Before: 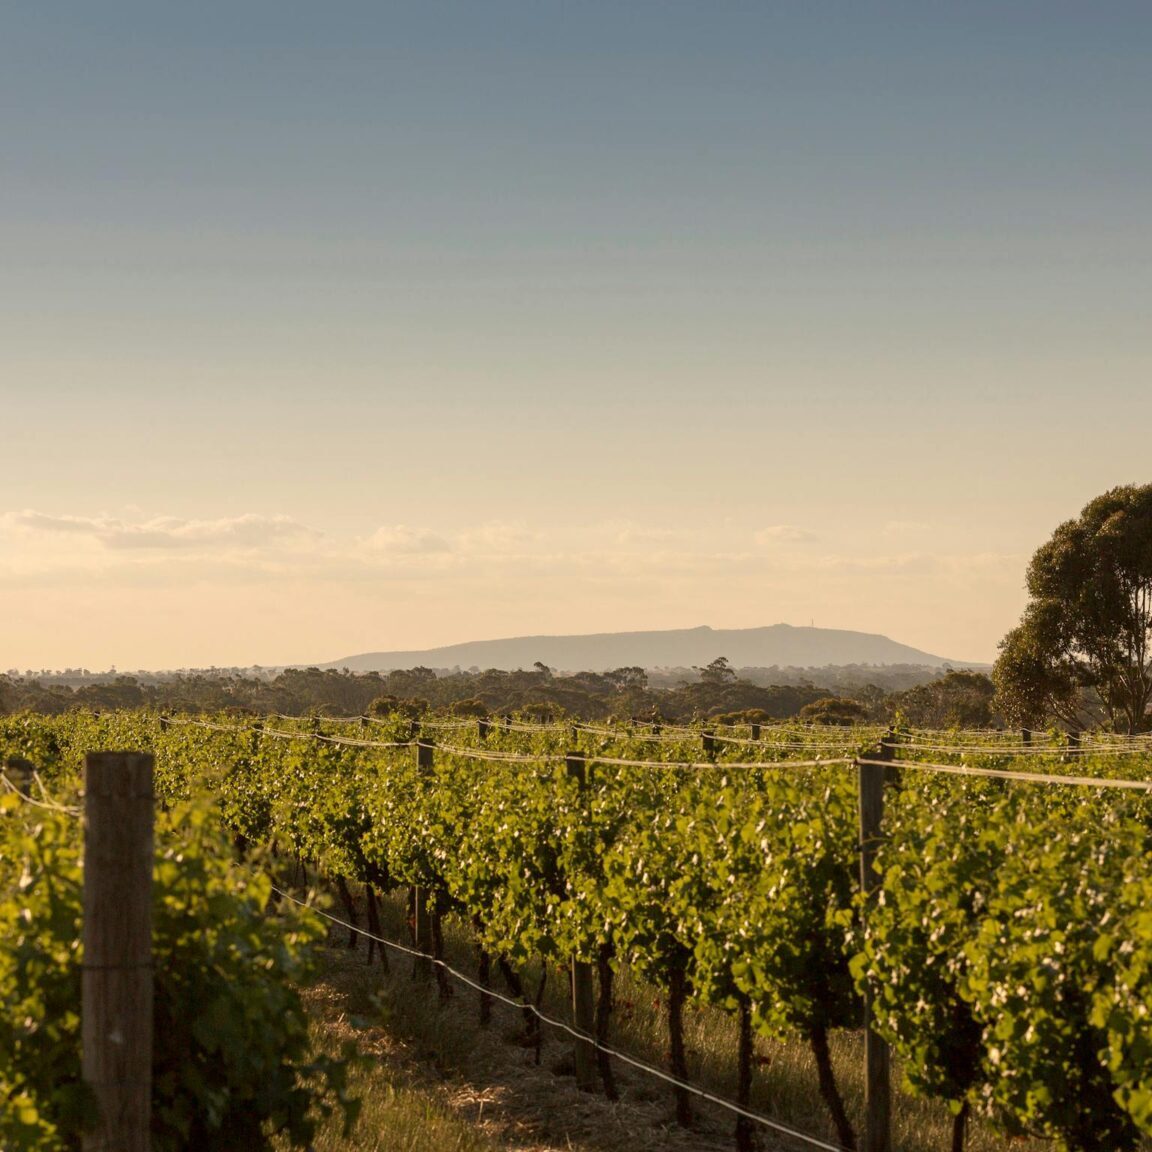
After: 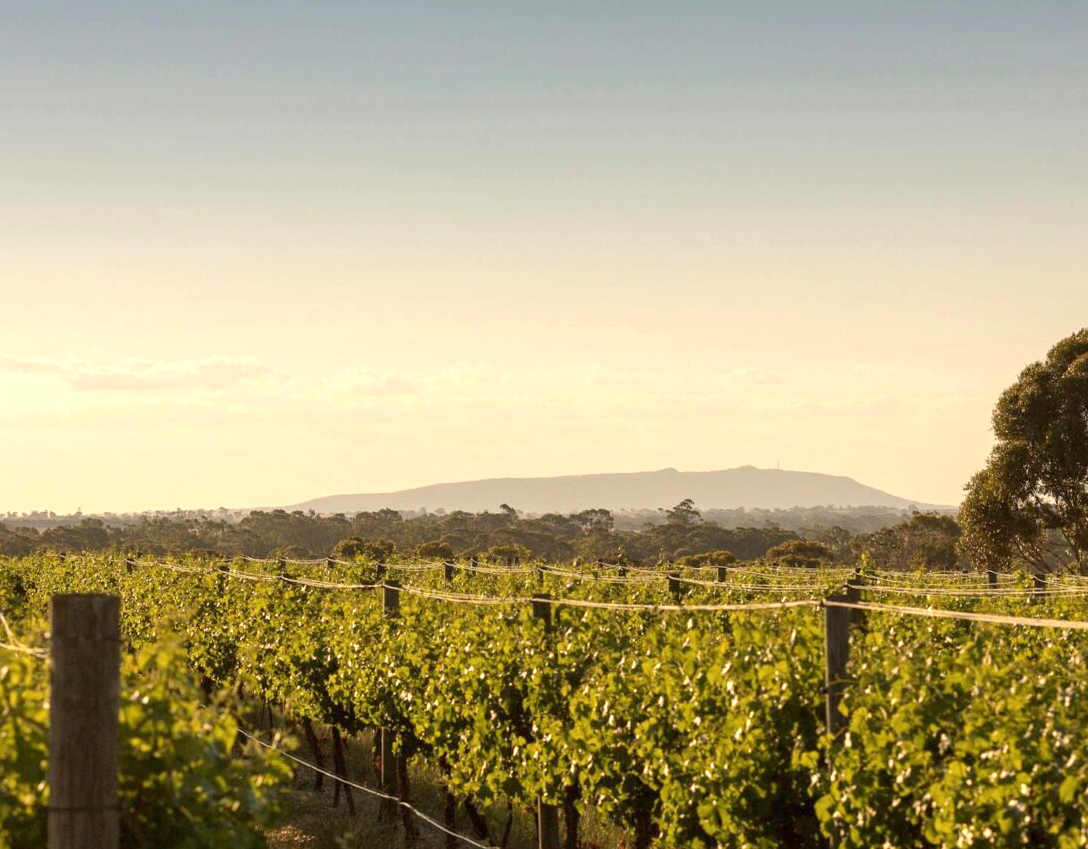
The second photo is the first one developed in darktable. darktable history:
crop and rotate: left 3.009%, top 13.727%, right 2.504%, bottom 12.572%
color balance rgb: power › hue 329.24°, perceptual saturation grading › global saturation 0.574%
exposure: black level correction 0, exposure 0.499 EV, compensate highlight preservation false
